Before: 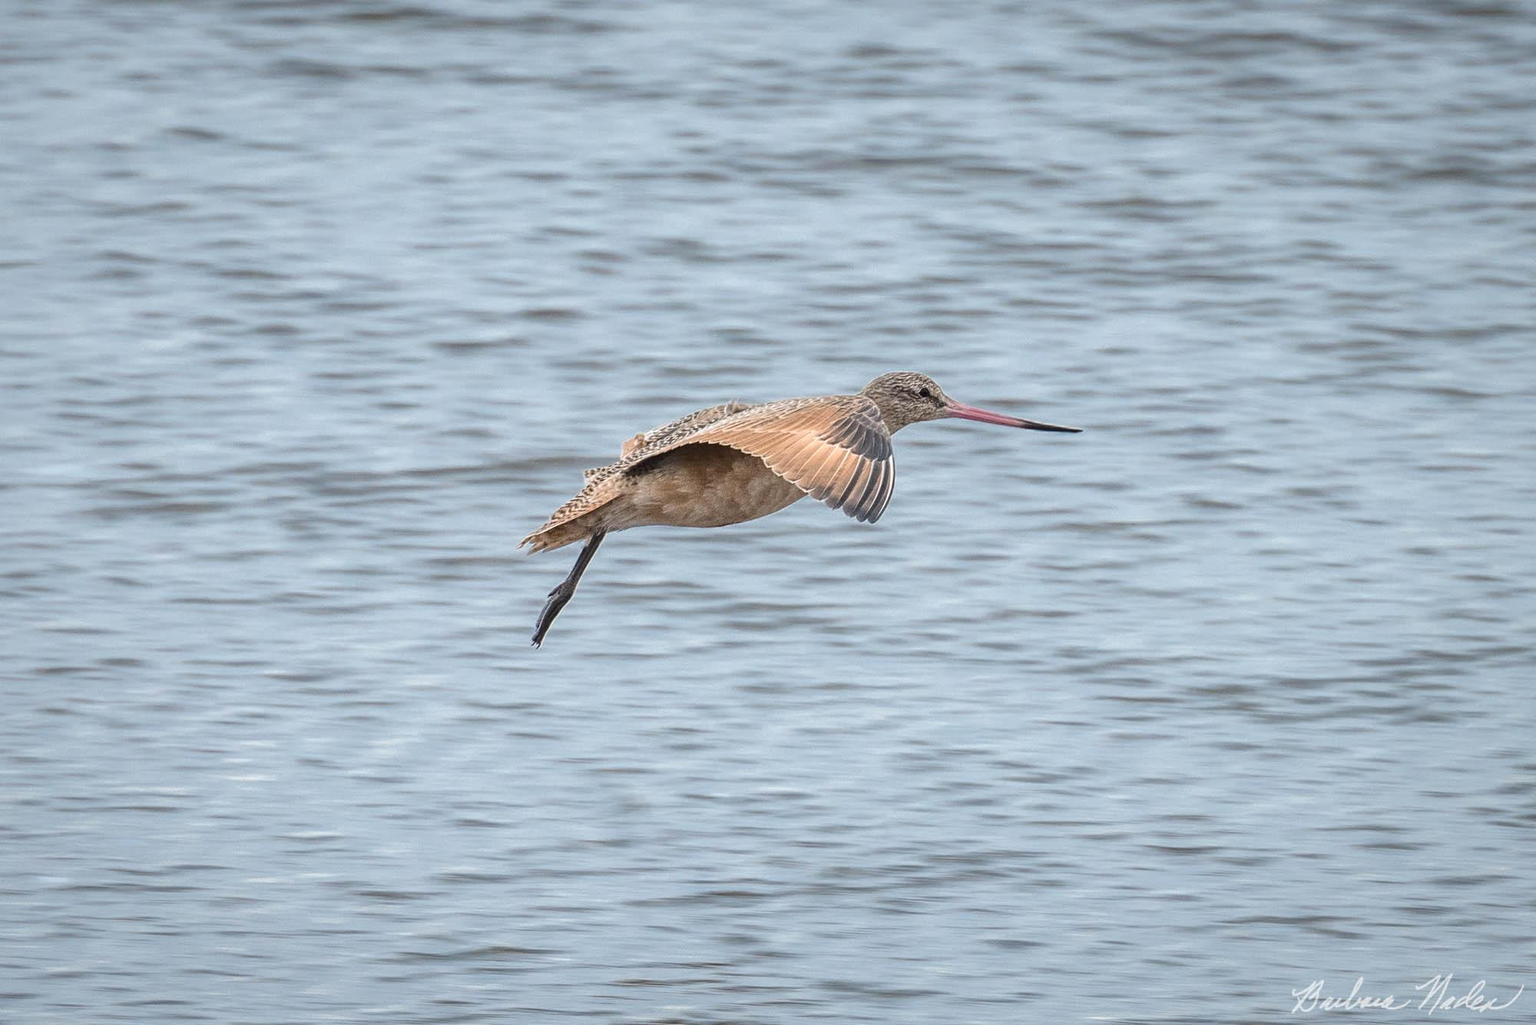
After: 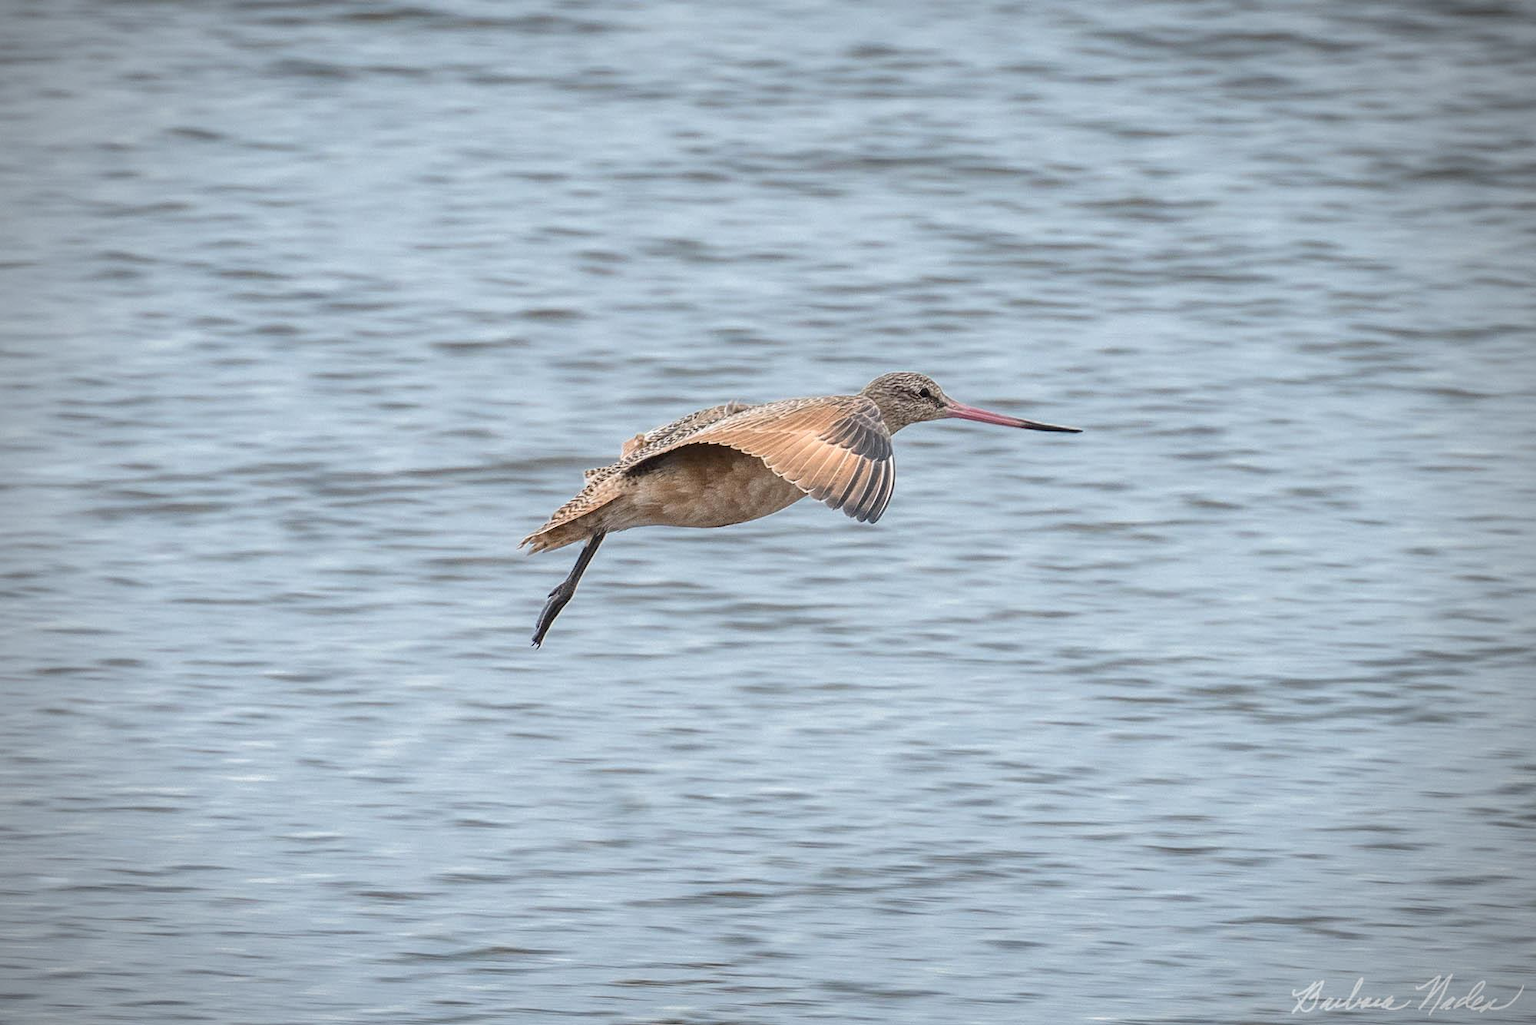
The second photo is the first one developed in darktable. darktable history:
vignetting: on, module defaults
levels: black 8.51%
